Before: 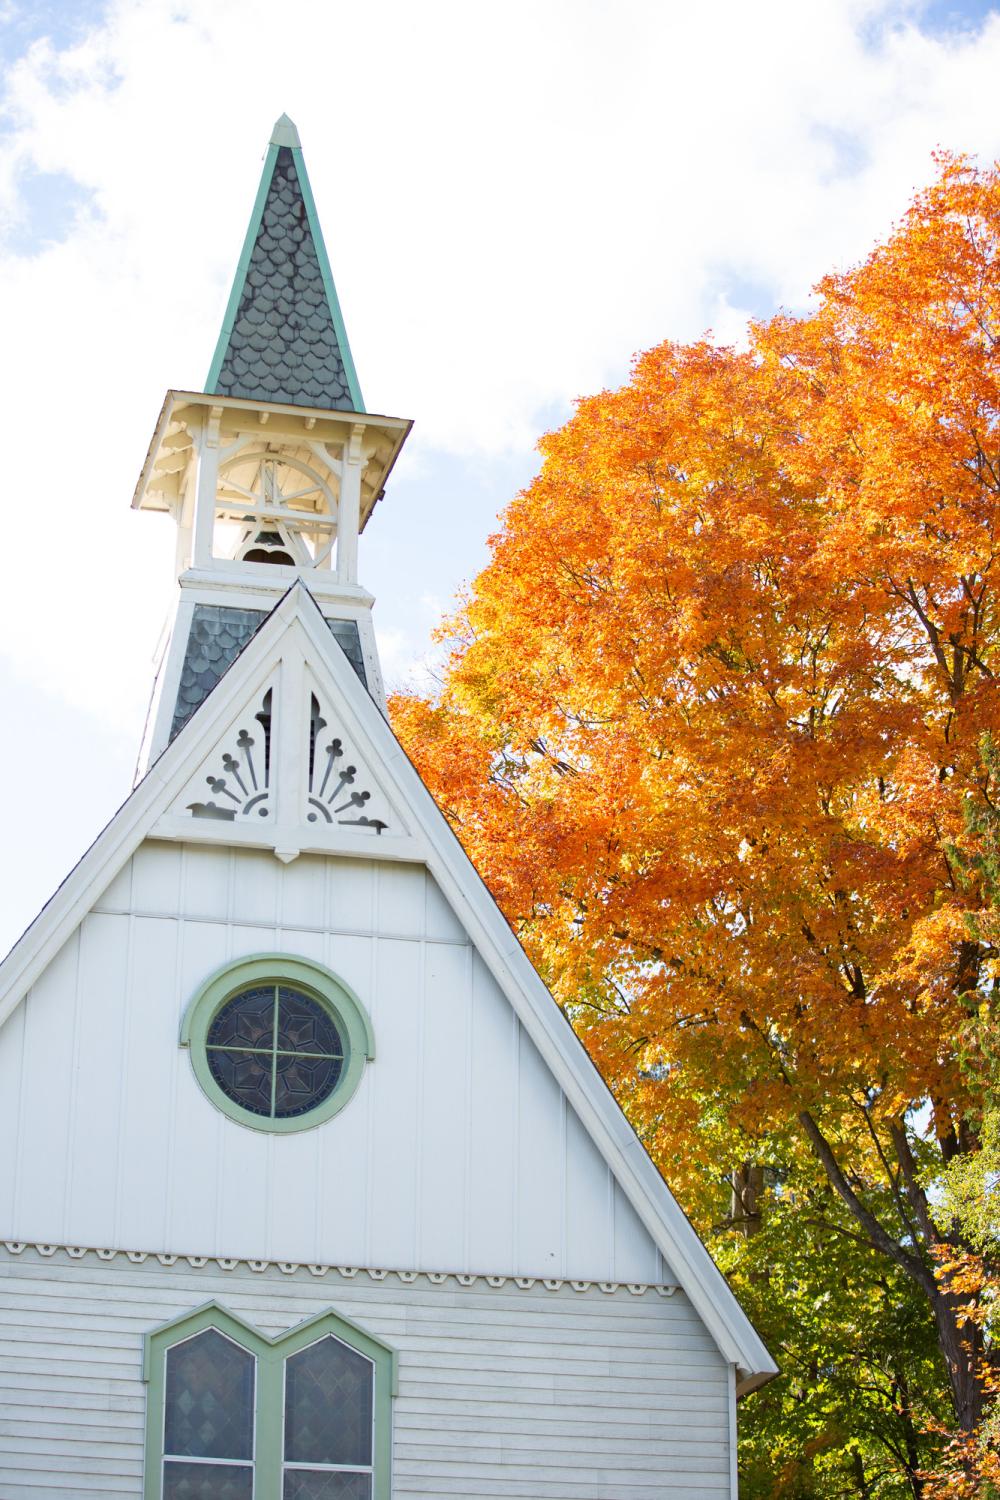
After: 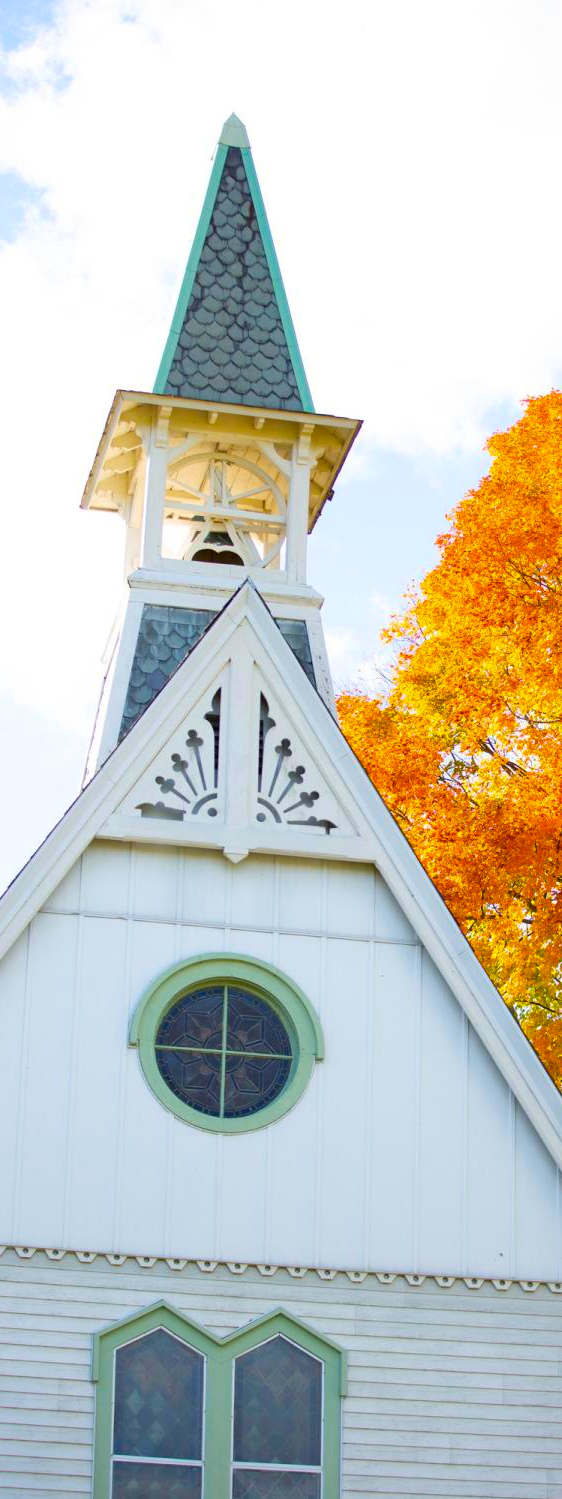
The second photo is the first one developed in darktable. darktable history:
crop: left 5.114%, right 38.589%
color balance rgb: perceptual saturation grading › global saturation 30%, global vibrance 30%
